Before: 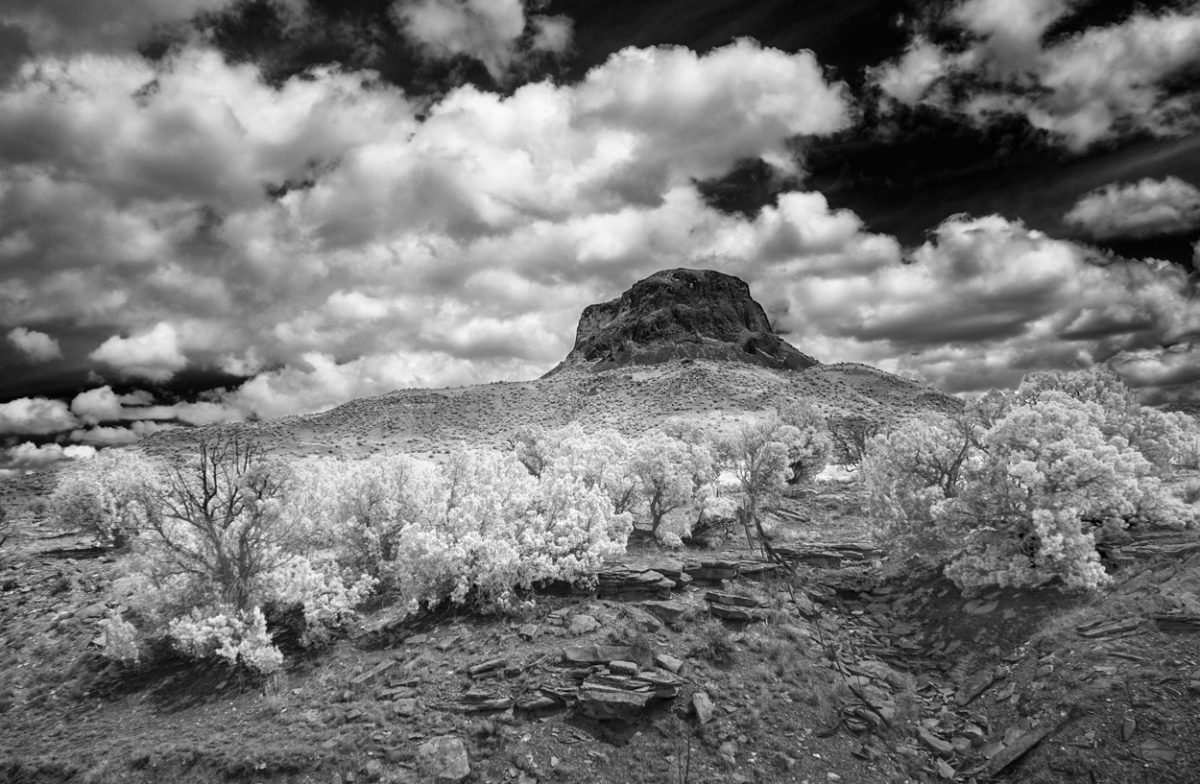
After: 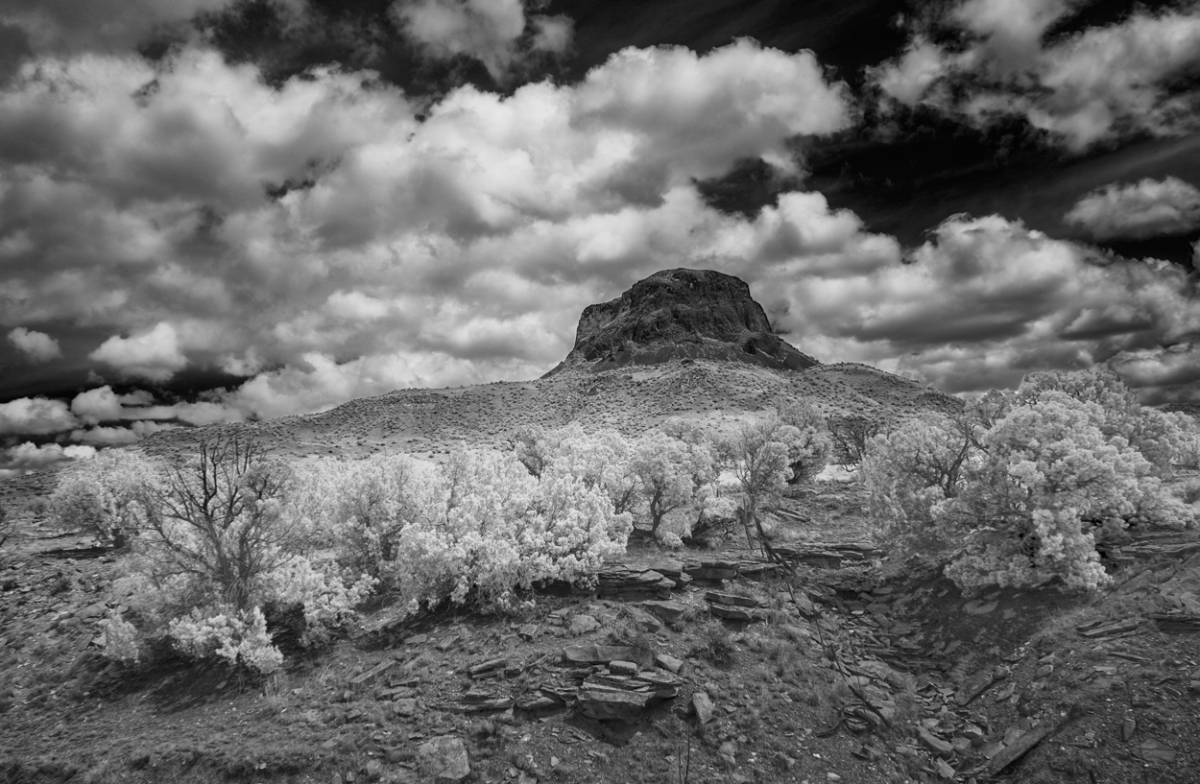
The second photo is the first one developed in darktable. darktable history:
tone equalizer: -8 EV 0.228 EV, -7 EV 0.403 EV, -6 EV 0.42 EV, -5 EV 0.28 EV, -3 EV -0.249 EV, -2 EV -0.39 EV, -1 EV -0.414 EV, +0 EV -0.223 EV, mask exposure compensation -0.507 EV
